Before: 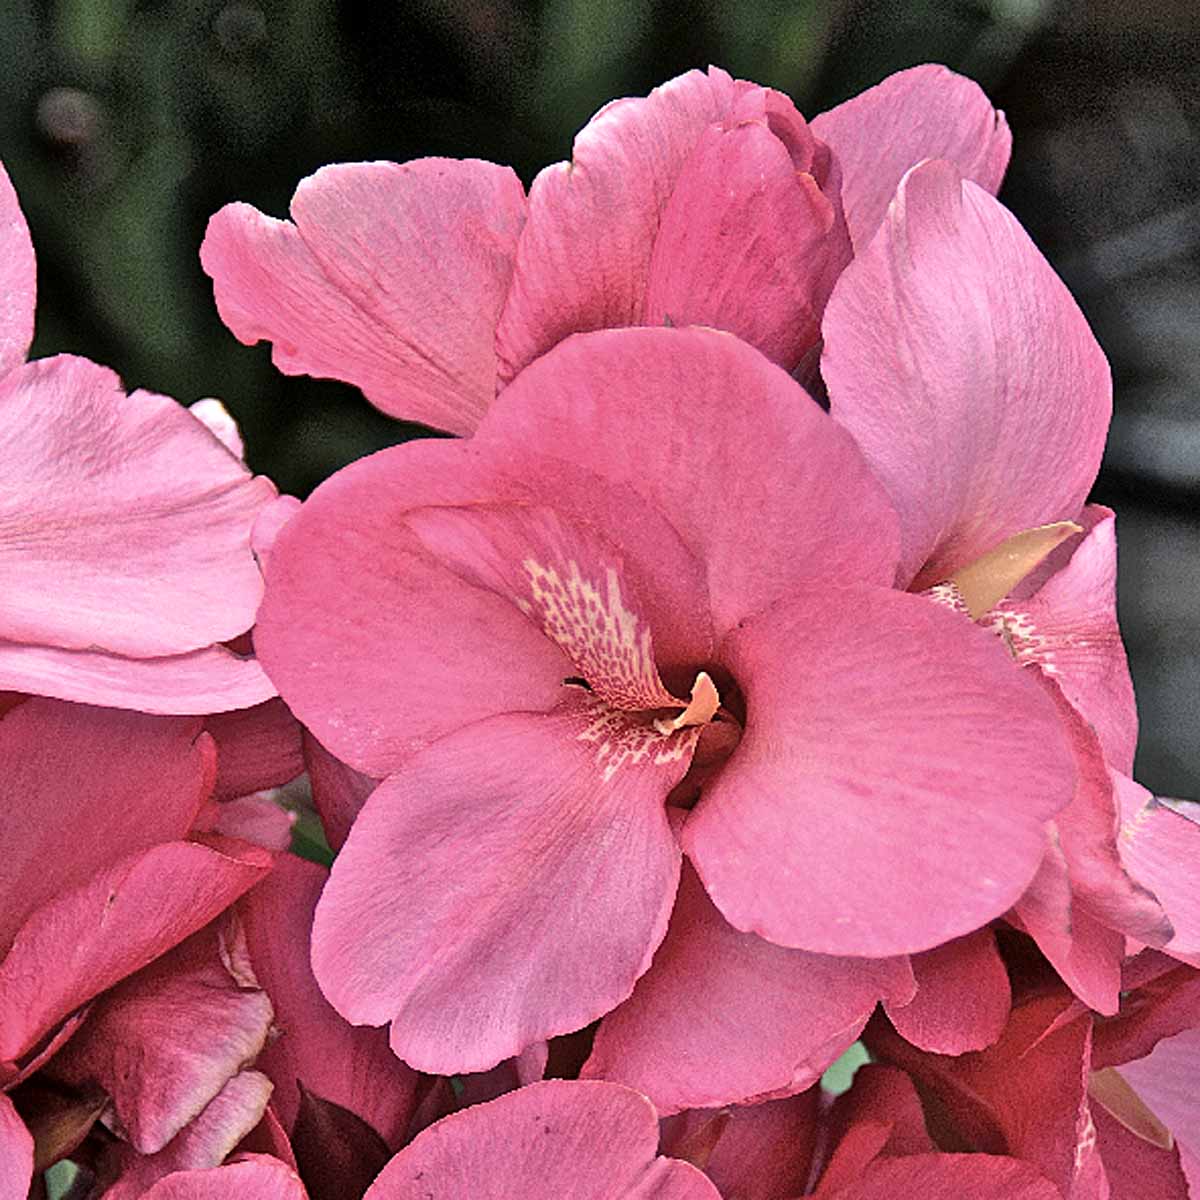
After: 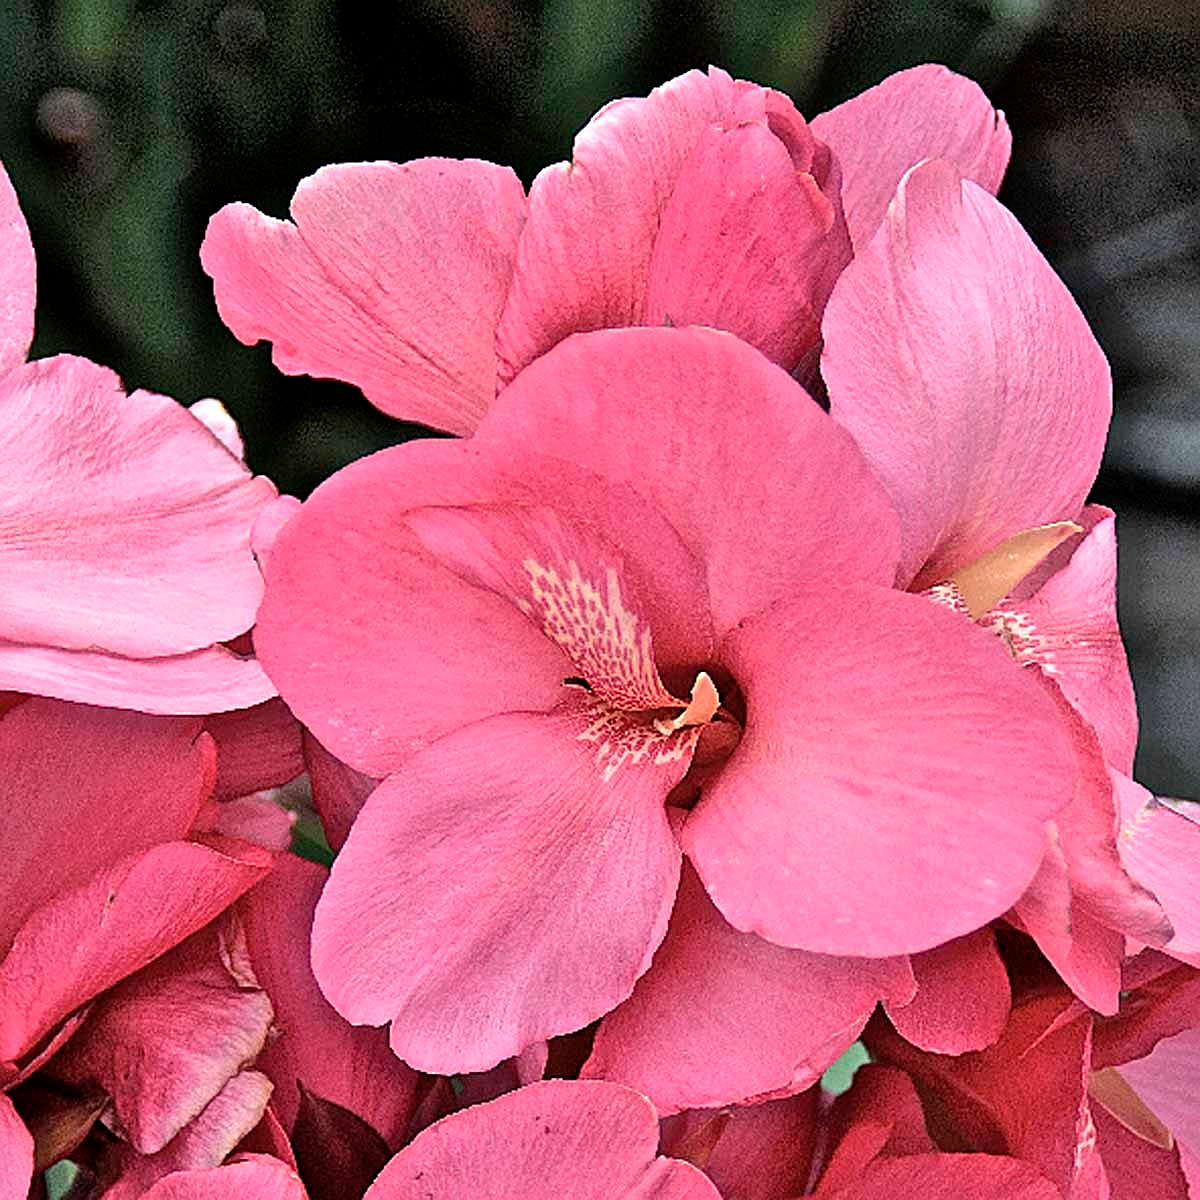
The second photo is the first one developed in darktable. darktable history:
sharpen: on, module defaults
tone equalizer: mask exposure compensation -0.5 EV
